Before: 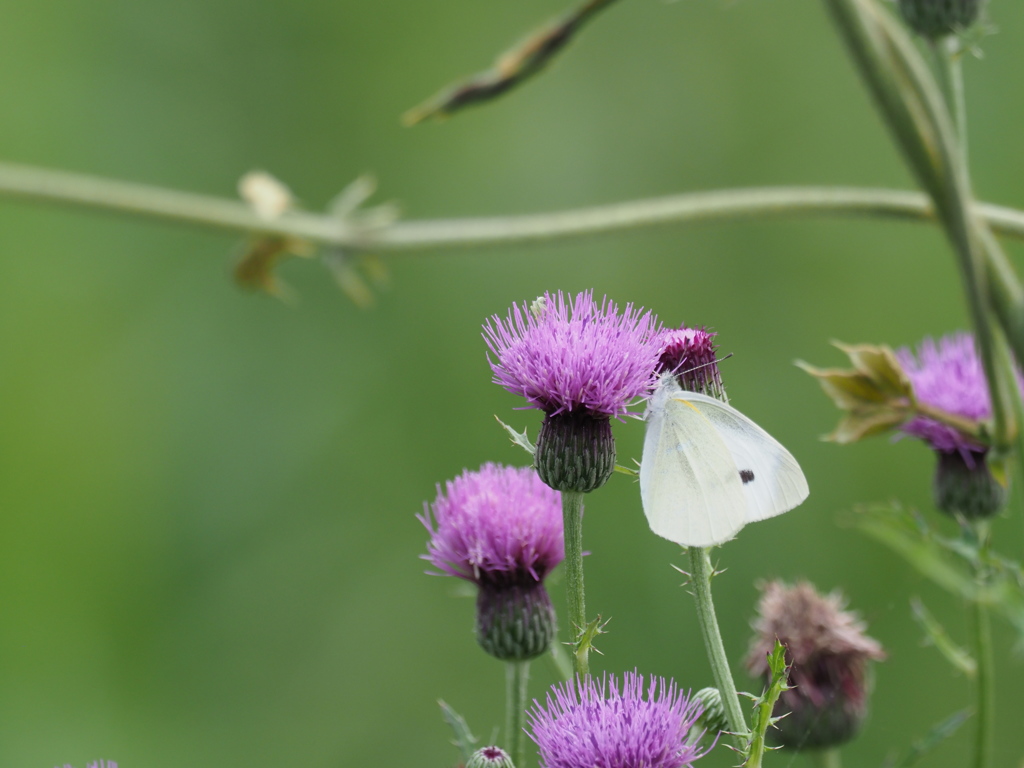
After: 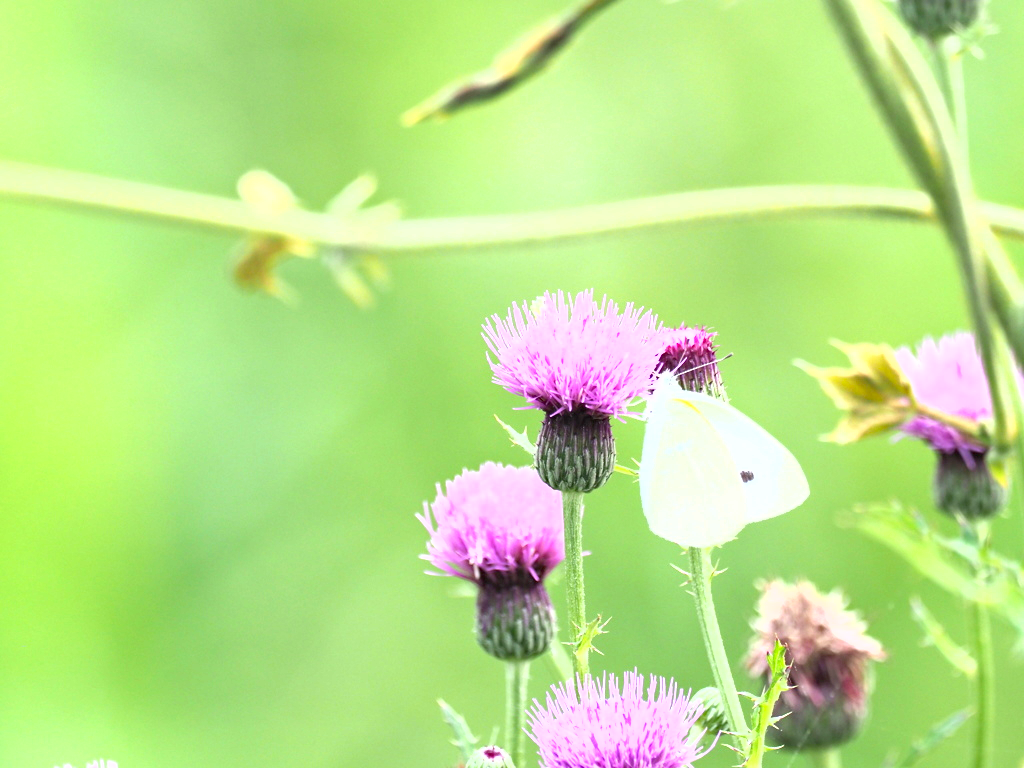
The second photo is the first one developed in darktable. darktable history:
exposure: exposure 1.995 EV, compensate exposure bias true, compensate highlight preservation false
shadows and highlights: shadows -8.8, white point adjustment 1.57, highlights 10.2, highlights color adjustment 0.01%
haze removal: compatibility mode true, adaptive false
